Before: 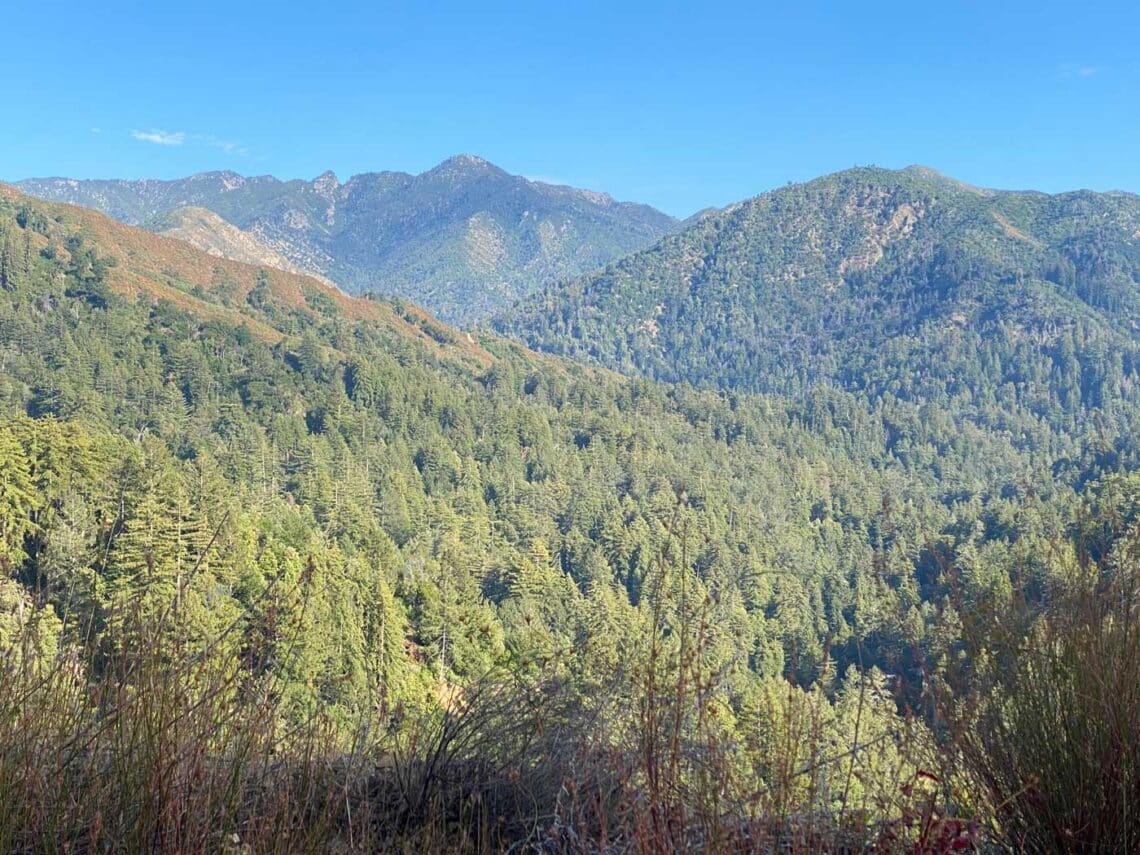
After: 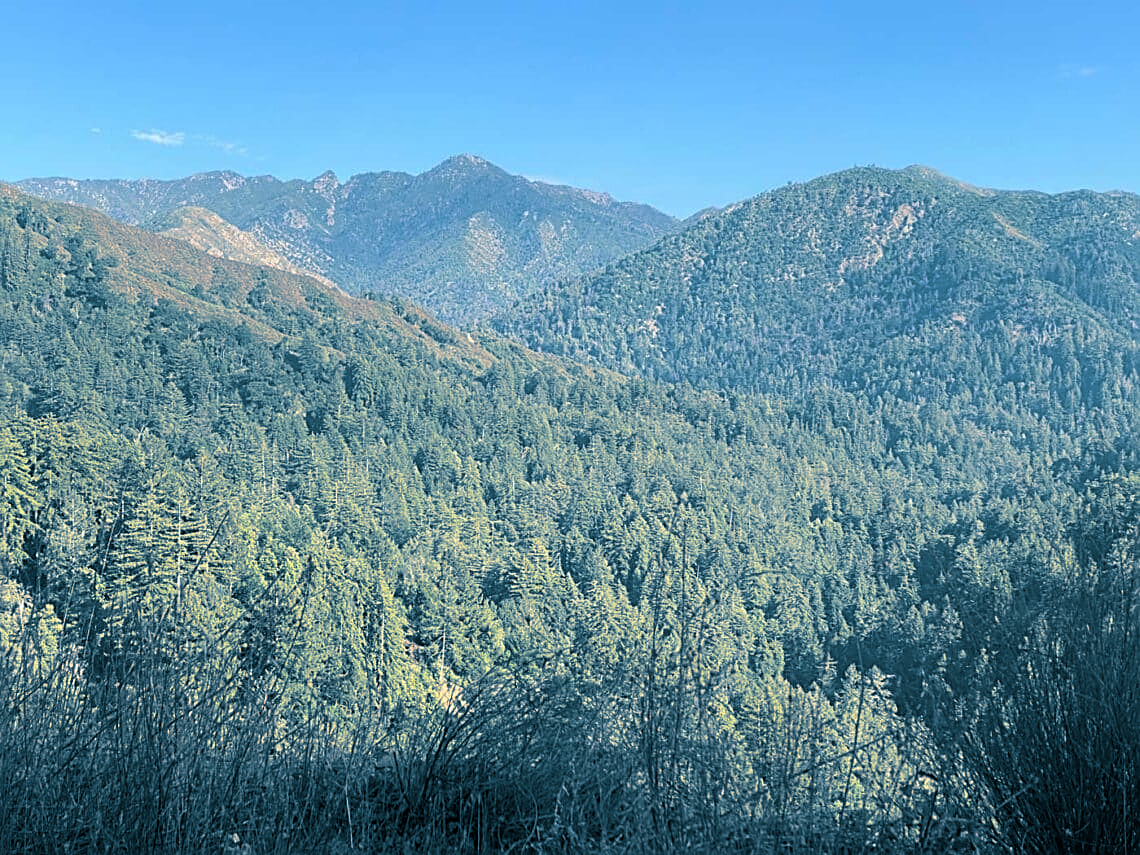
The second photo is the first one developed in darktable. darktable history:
sharpen: on, module defaults
split-toning: shadows › hue 212.4°, balance -70
